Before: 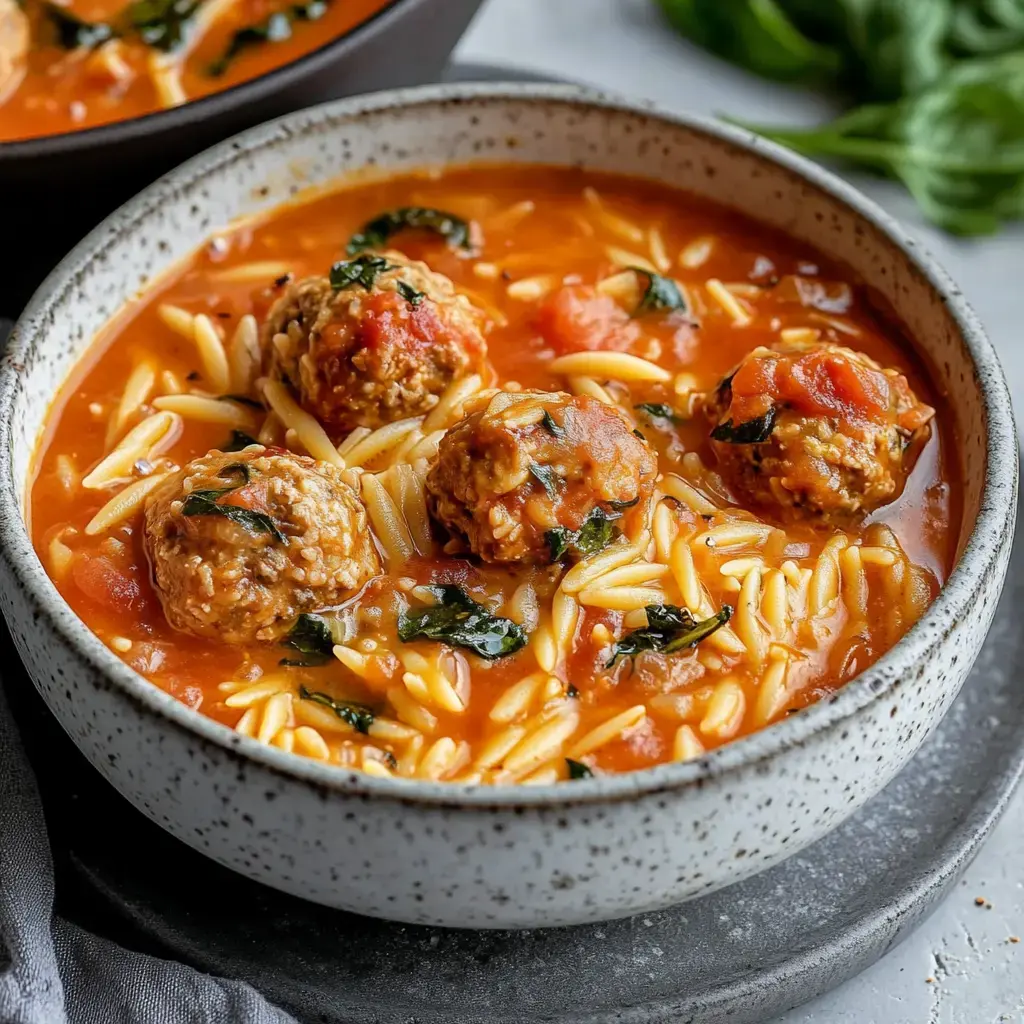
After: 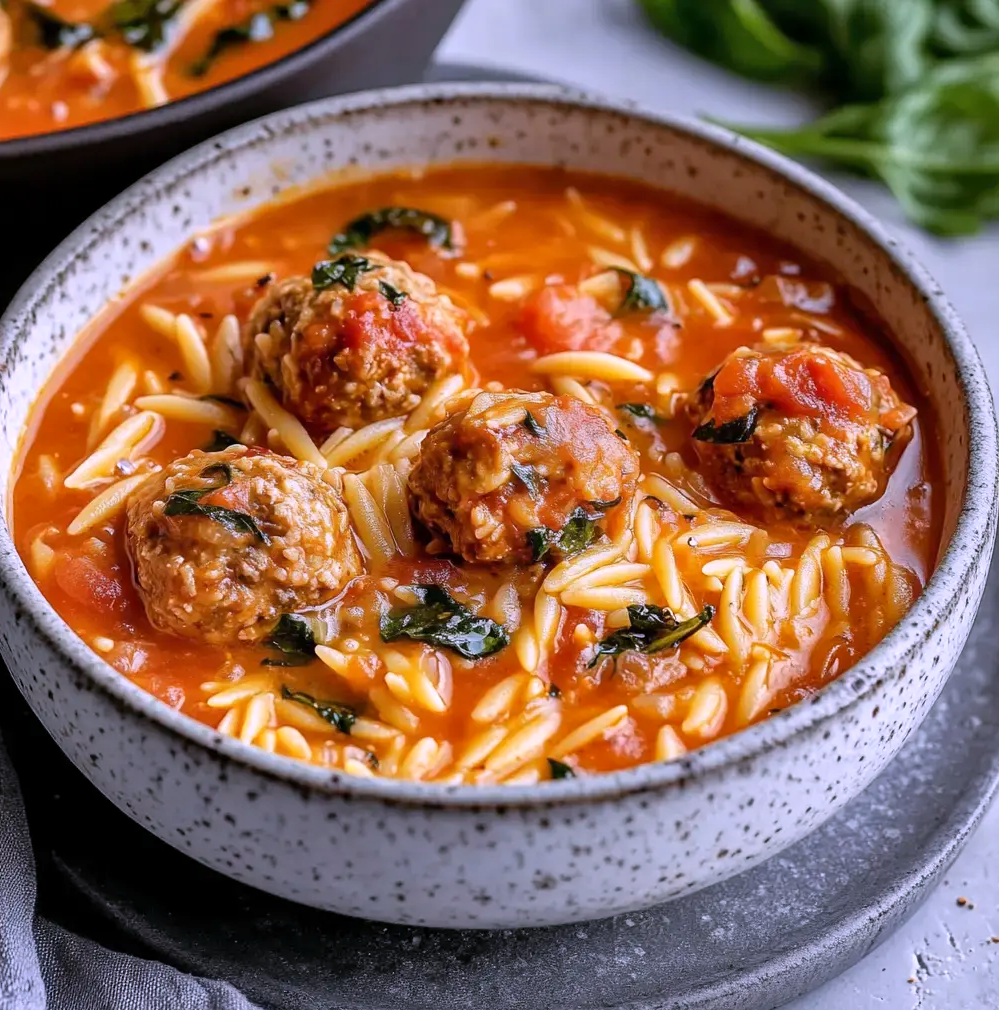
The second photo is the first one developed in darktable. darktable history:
white balance: red 1.042, blue 1.17
shadows and highlights: low approximation 0.01, soften with gaussian
crop and rotate: left 1.774%, right 0.633%, bottom 1.28%
